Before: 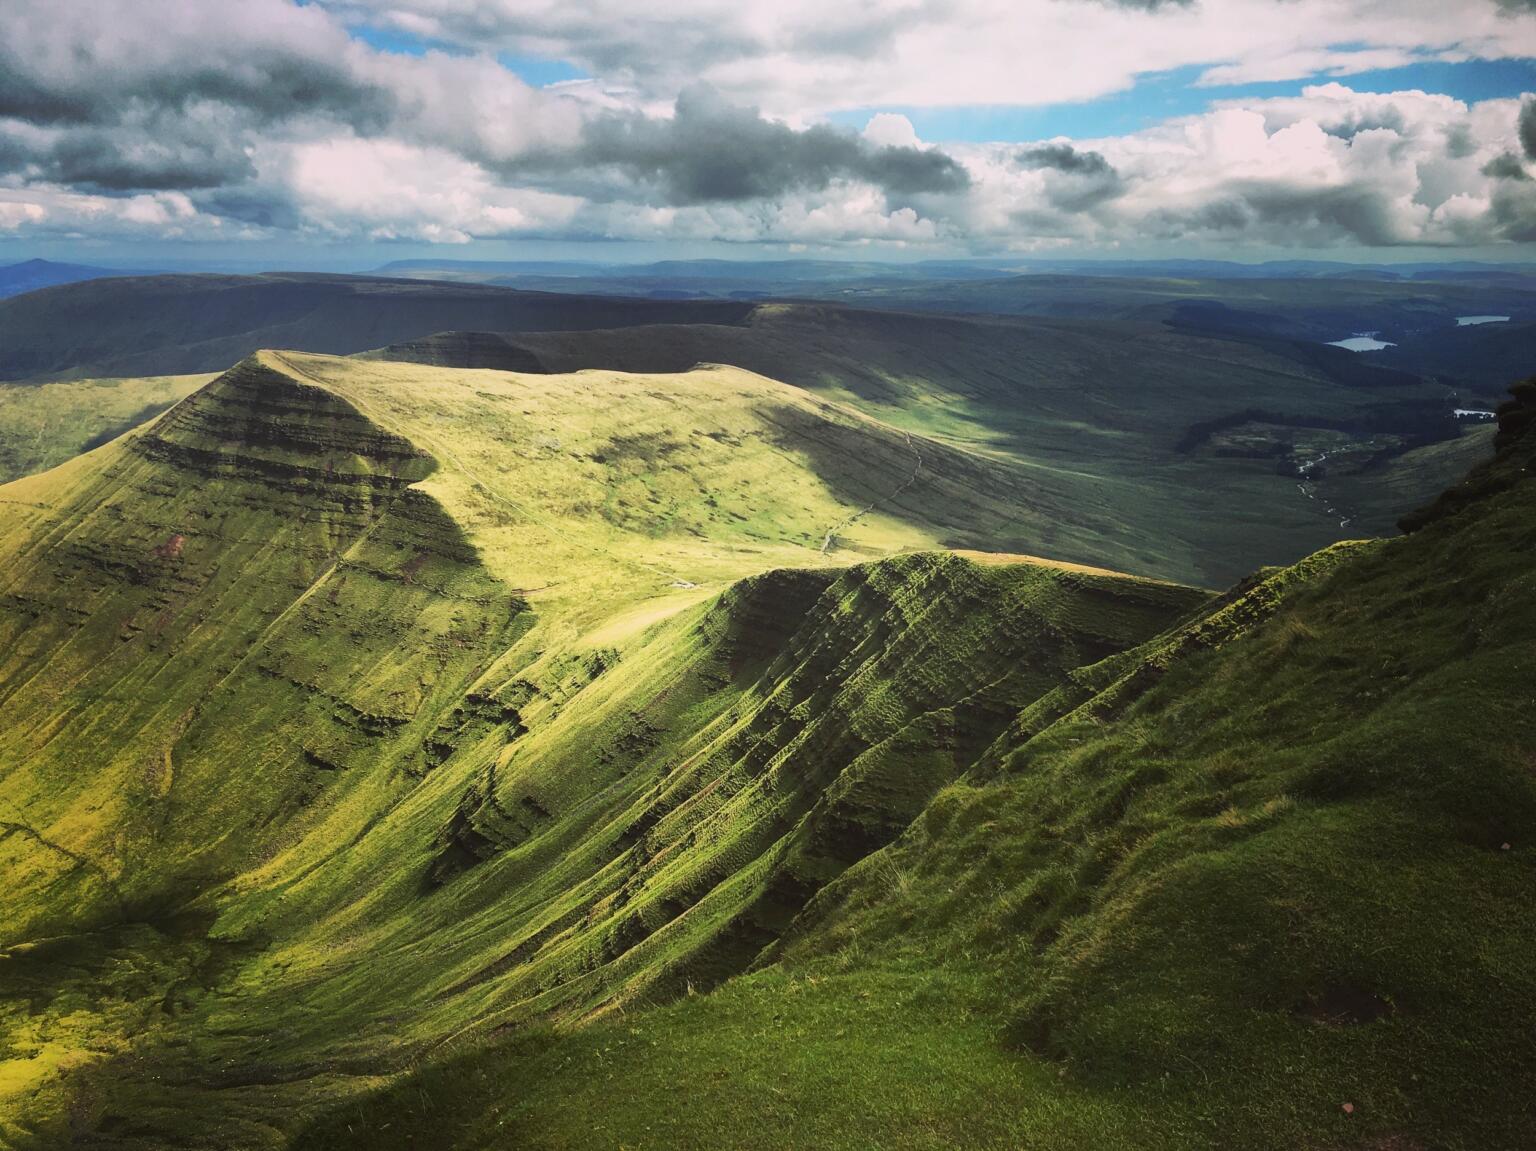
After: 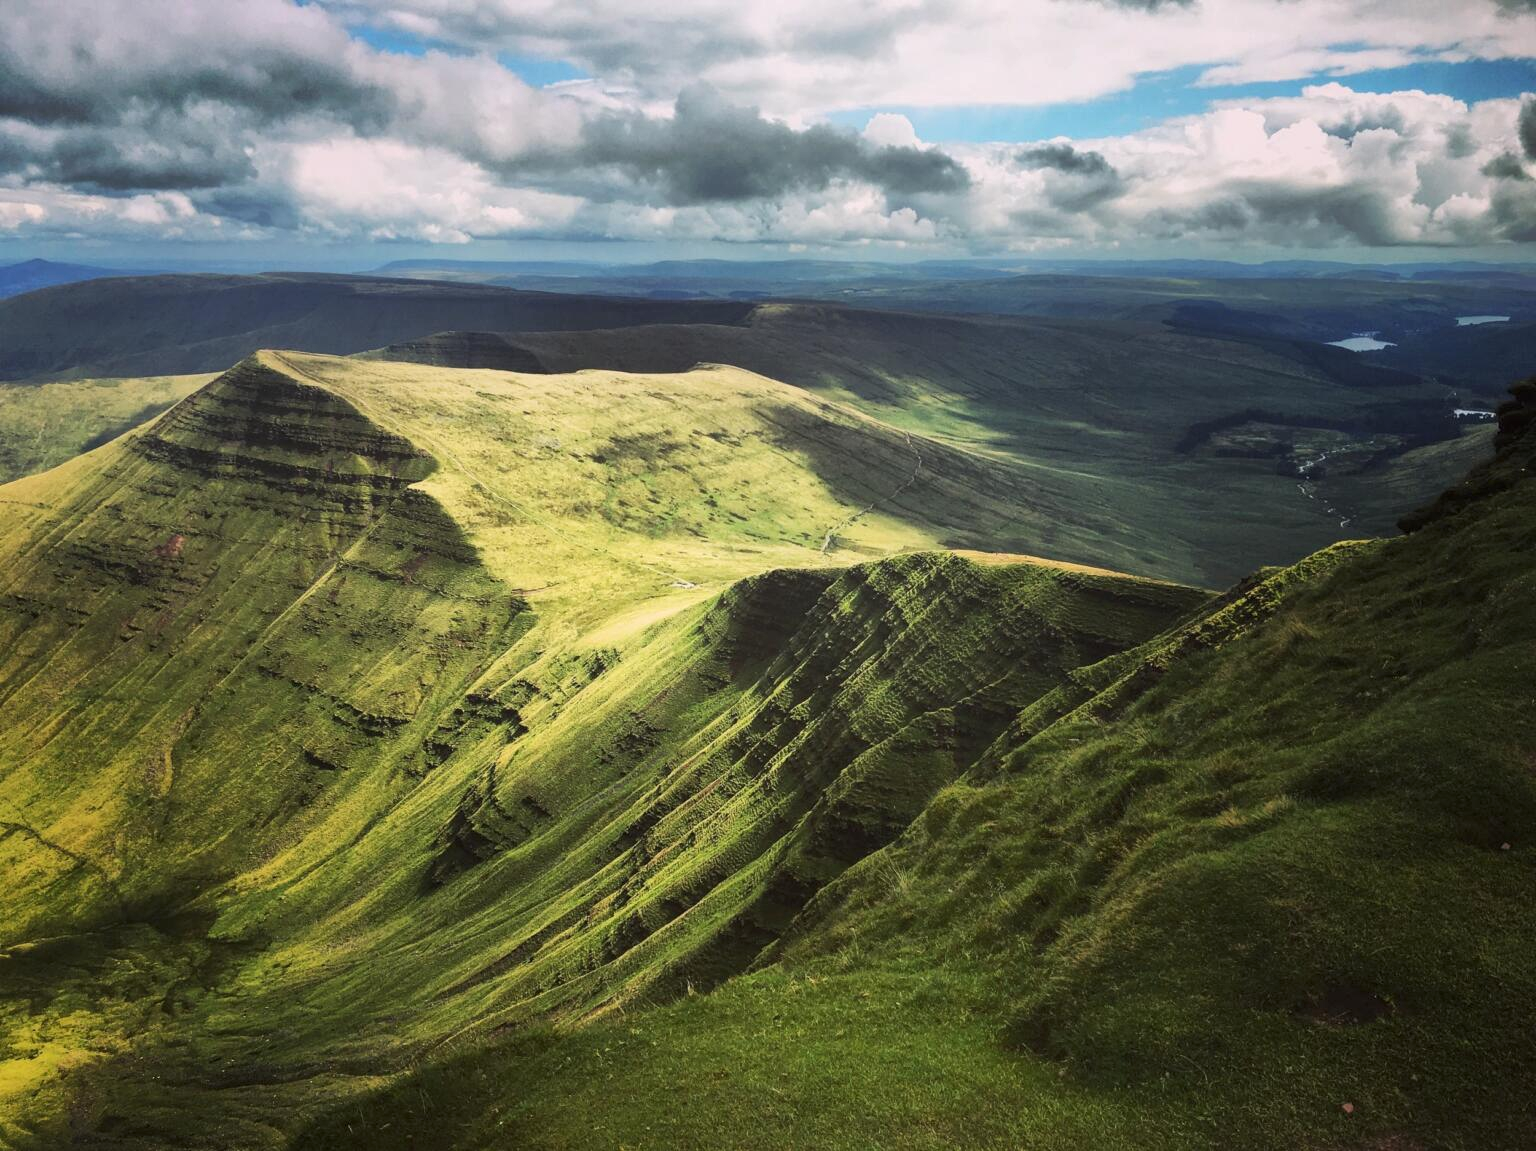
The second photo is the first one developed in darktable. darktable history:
local contrast: highlights 101%, shadows 101%, detail 120%, midtone range 0.2
